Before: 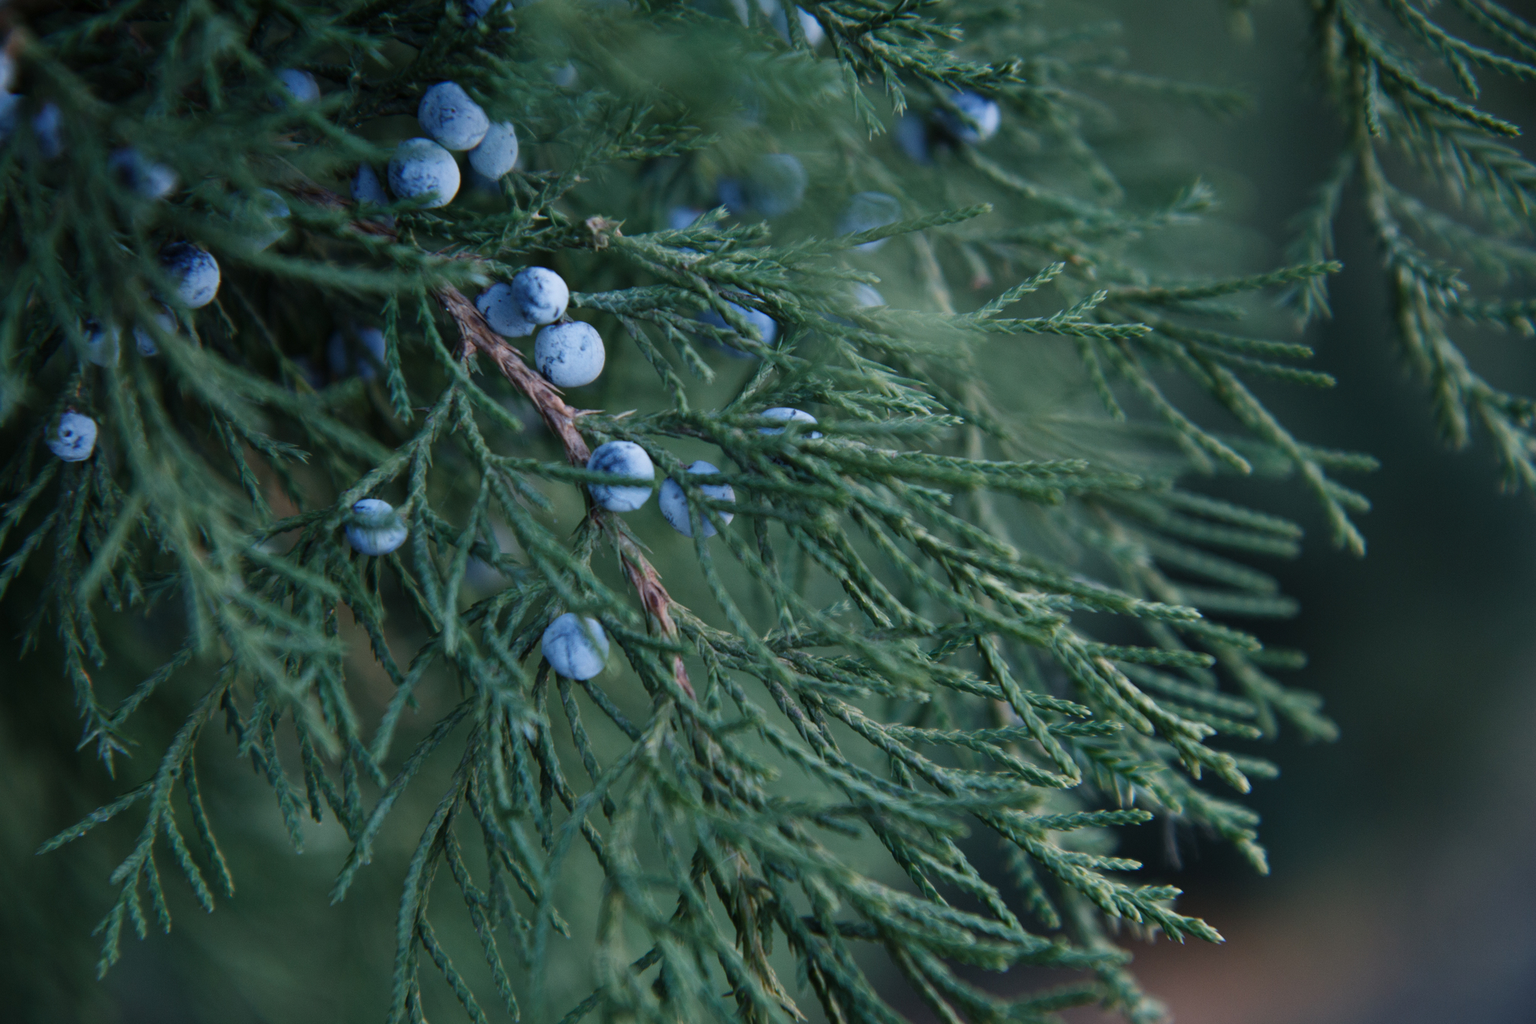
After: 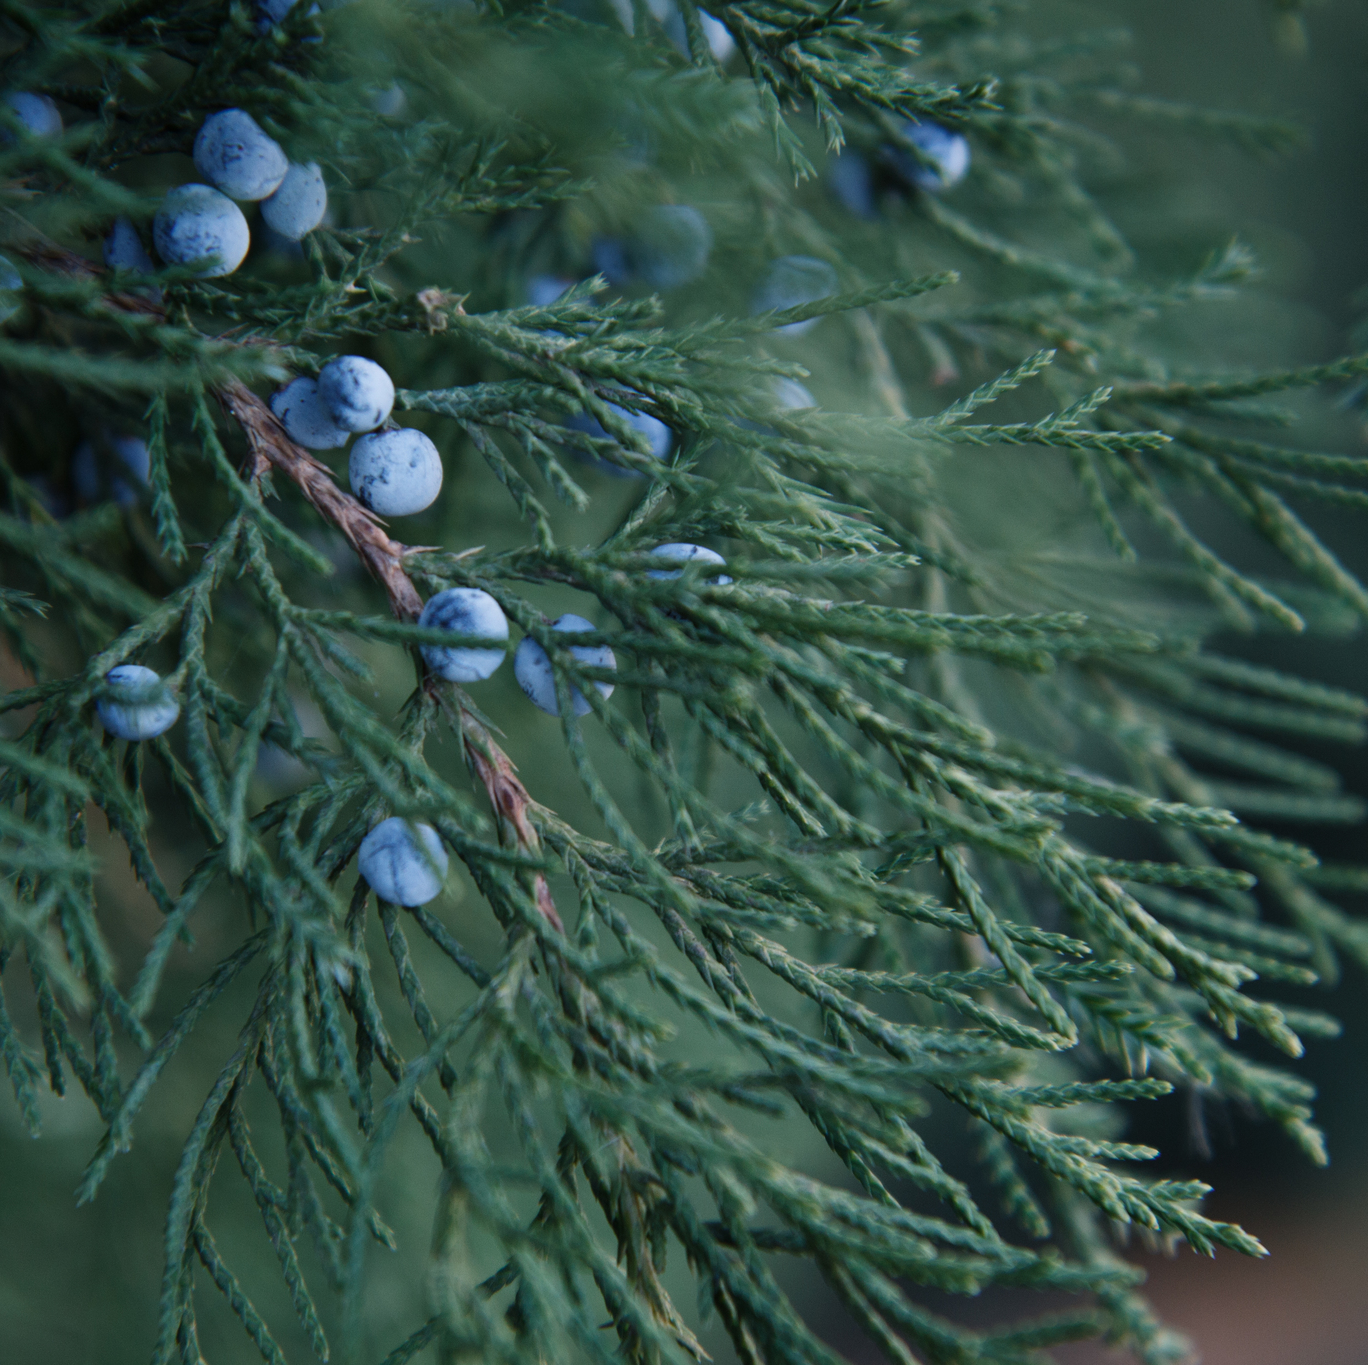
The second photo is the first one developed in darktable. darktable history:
crop and rotate: left 17.786%, right 15.407%
